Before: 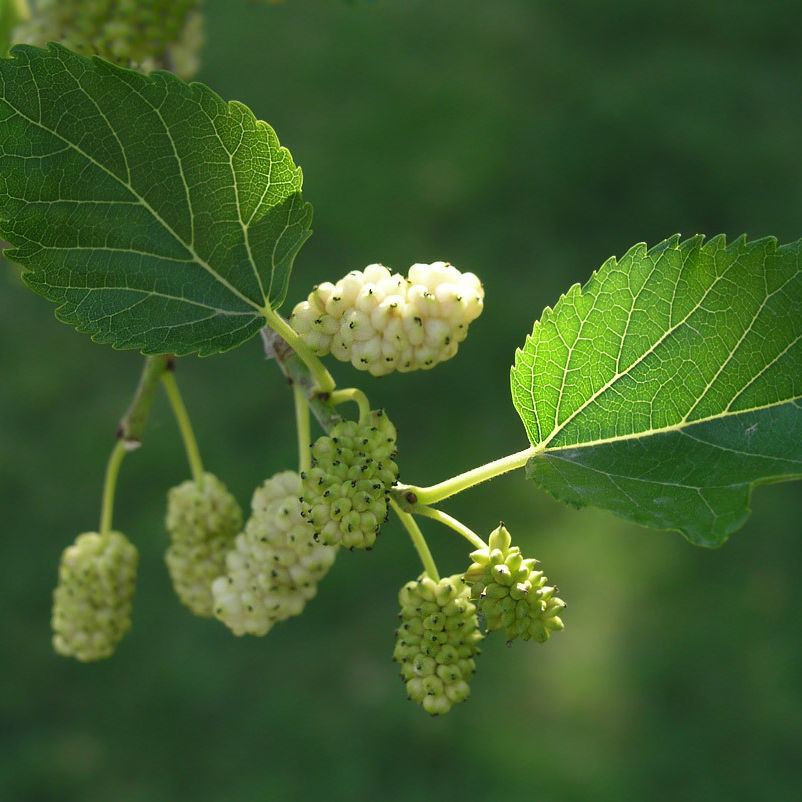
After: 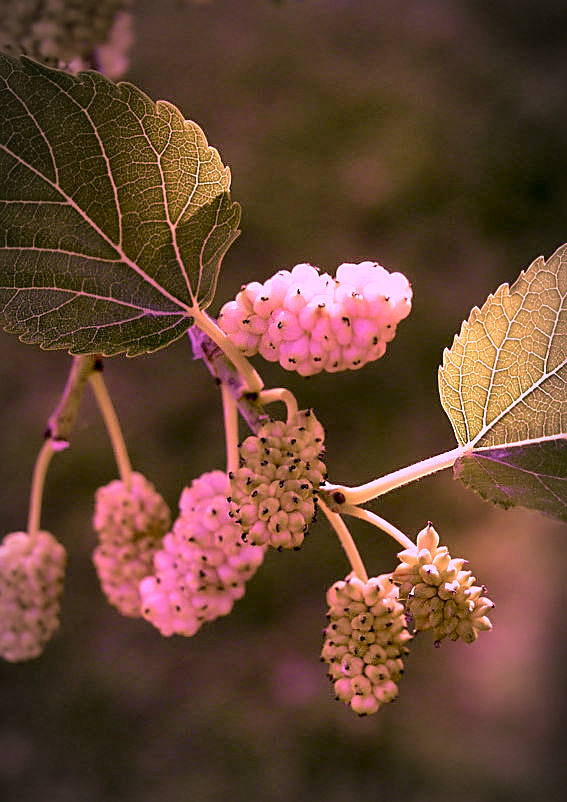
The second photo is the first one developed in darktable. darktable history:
exposure: black level correction 0.016, exposure -0.009 EV, compensate highlight preservation false
color calibration: illuminant custom, x 0.261, y 0.521, temperature 7054.11 K
velvia: strength 45%
local contrast: mode bilateral grid, contrast 20, coarseness 50, detail 171%, midtone range 0.2
vignetting: automatic ratio true
rgb levels: preserve colors max RGB
crop and rotate: left 9.061%, right 20.142%
sharpen: on, module defaults
